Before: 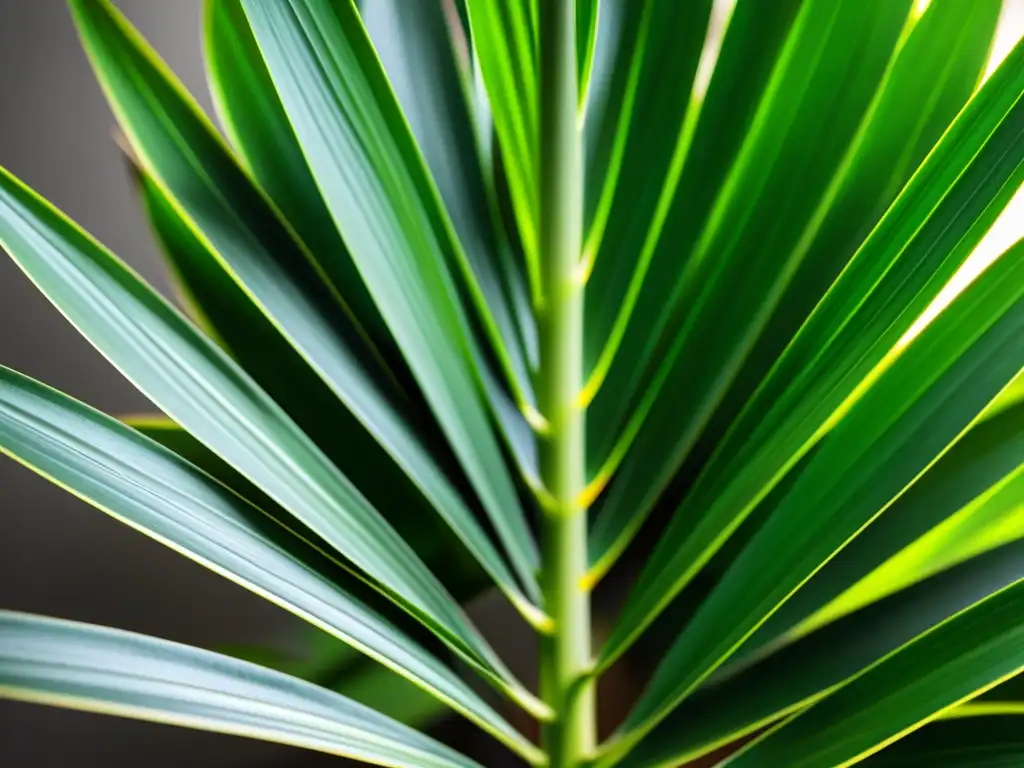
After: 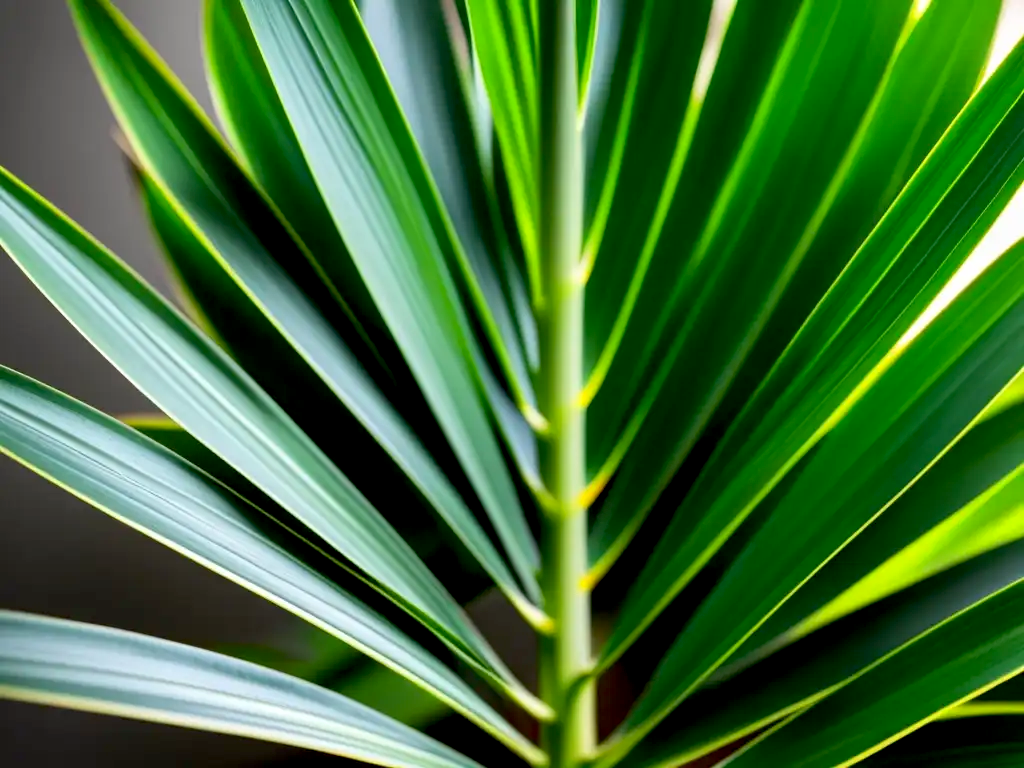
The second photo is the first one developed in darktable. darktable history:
exposure: black level correction 0.009, exposure 0.015 EV, compensate highlight preservation false
